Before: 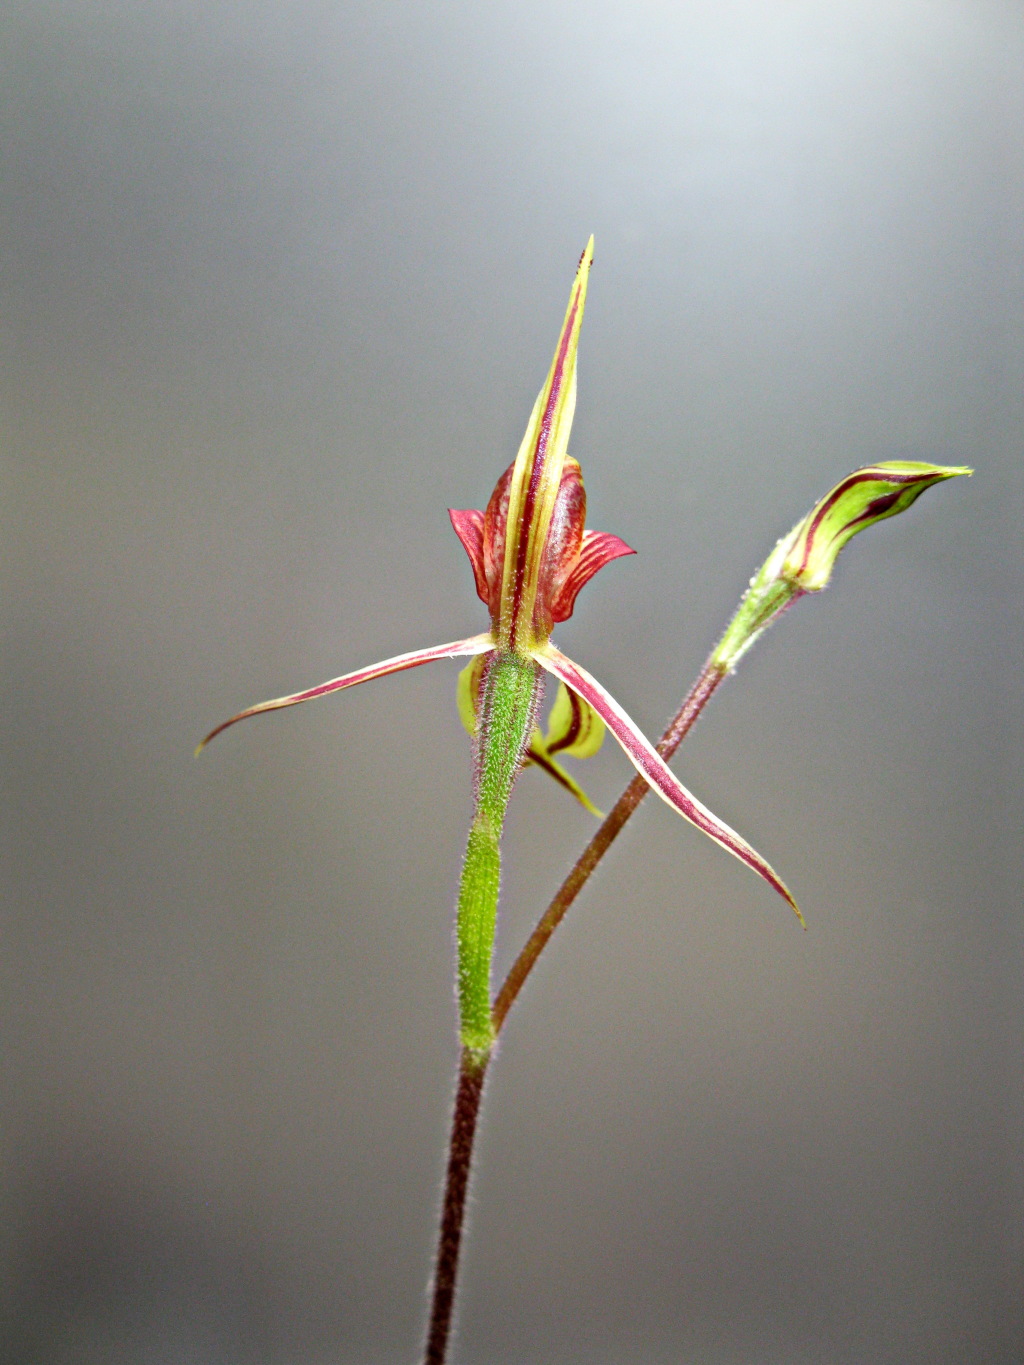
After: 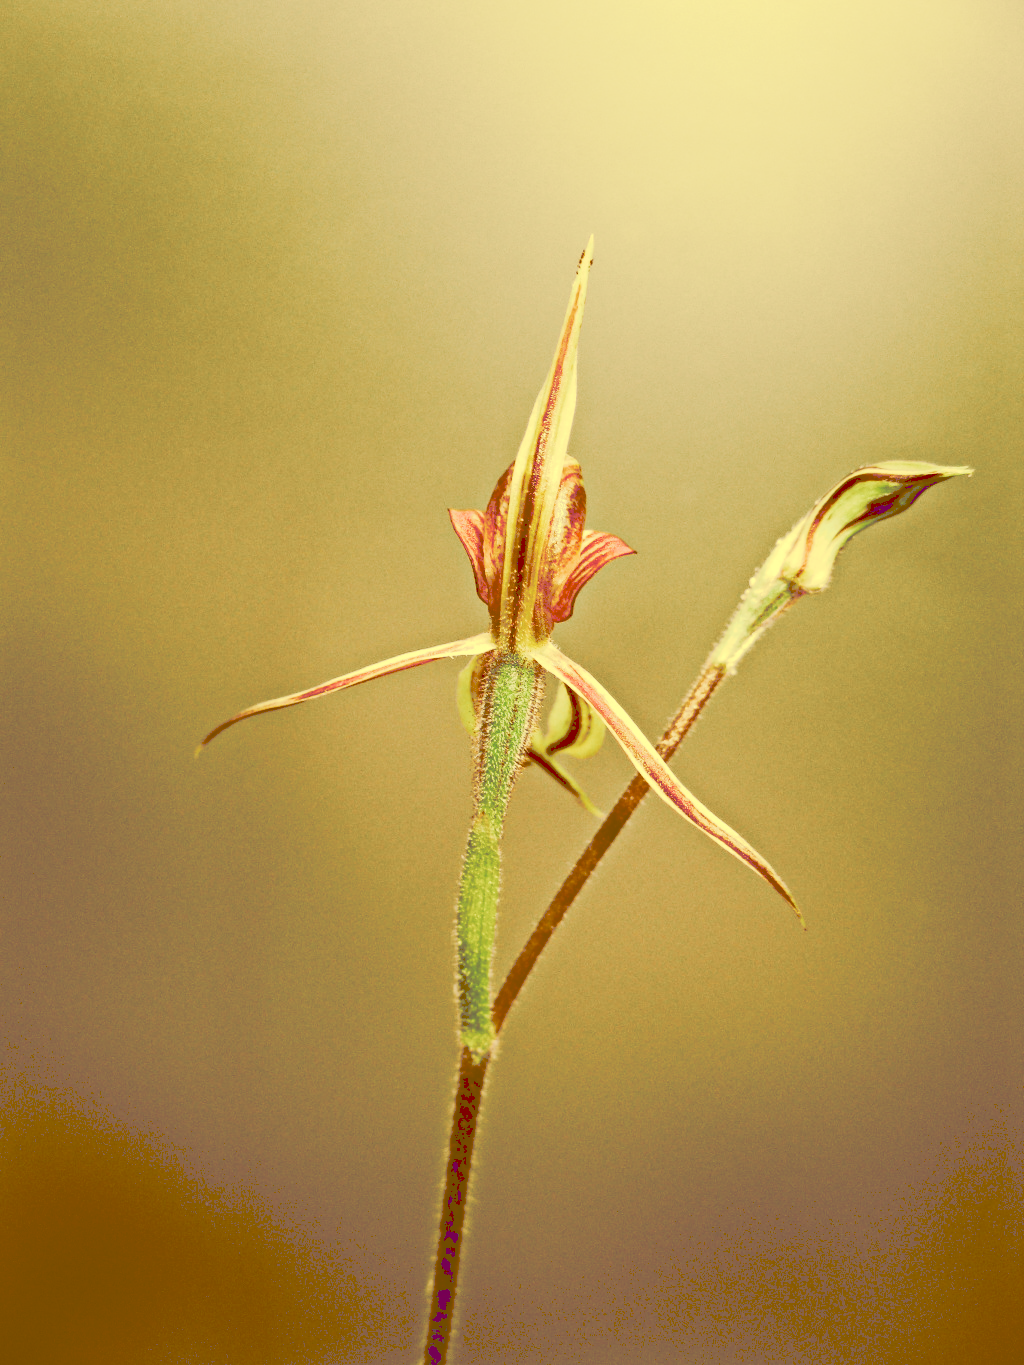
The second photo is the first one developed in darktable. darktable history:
tone curve: curves: ch0 [(0, 0) (0.003, 0.331) (0.011, 0.333) (0.025, 0.333) (0.044, 0.334) (0.069, 0.335) (0.1, 0.338) (0.136, 0.342) (0.177, 0.347) (0.224, 0.352) (0.277, 0.359) (0.335, 0.39) (0.399, 0.434) (0.468, 0.509) (0.543, 0.615) (0.623, 0.731) (0.709, 0.814) (0.801, 0.88) (0.898, 0.921) (1, 1)], preserve colors none
color look up table: target L [93.21, 87.46, 88.25, 74.32, 73.81, 70.63, 64.35, 46.8, 42.32, 36.78, 17.72, 16.05, 85.91, 82.95, 76.86, 70.45, 65.73, 64.13, 68.96, 51.87, 51.97, 56.97, 50.08, 40.01, 30.21, 19.1, 16.87, 96.78, 83.54, 85.75, 76.76, 85.58, 69.25, 62.84, 52.49, 55.88, 39.62, 50.87, 18.18, 19.77, 19.37, 17.39, 17, 90.47, 77.75, 76.06, 58.32, 43.98, 31.74], target a [-7.222, -16.87, -20.98, -8.322, -27.15, -6.844, -23.16, -18.08, 9.746, 6.898, 60.14, 57.12, 3.473, 13.74, 15.73, 24.73, 29.02, 8.198, 30.23, 10.07, 22.11, 40.07, 22.65, 27.21, 61.76, 62.82, 58.67, -6.078, 4.649, 9.861, 8.513, 9.267, 10.28, 38, -0.699, 17.72, 15.96, 16.9, 61, 64.03, 63.31, 59.57, 58.88, -27.52, -3.24, -15.41, -8.351, 1.022, 16.26], target b [60.2, 54.66, 52.69, 50.72, 42.68, 38.81, 33.07, 80.12, 72.25, 62.96, 30.17, 27.31, 49.01, 44.95, 44.7, 40.48, 112.45, 27.99, 31.15, 88.79, 89.12, 97.56, 85.67, 68.32, 51.6, 32.56, 28.72, 59.56, 40.01, 45.12, 30.88, 44.48, 25.8, 19.33, -2.063, 12.28, 67.53, -4.897, 30.93, 33.58, 32.61, 29.49, 28.91, 51.89, 36.18, 28.65, 13.48, 3.865, 54.17], num patches 49
